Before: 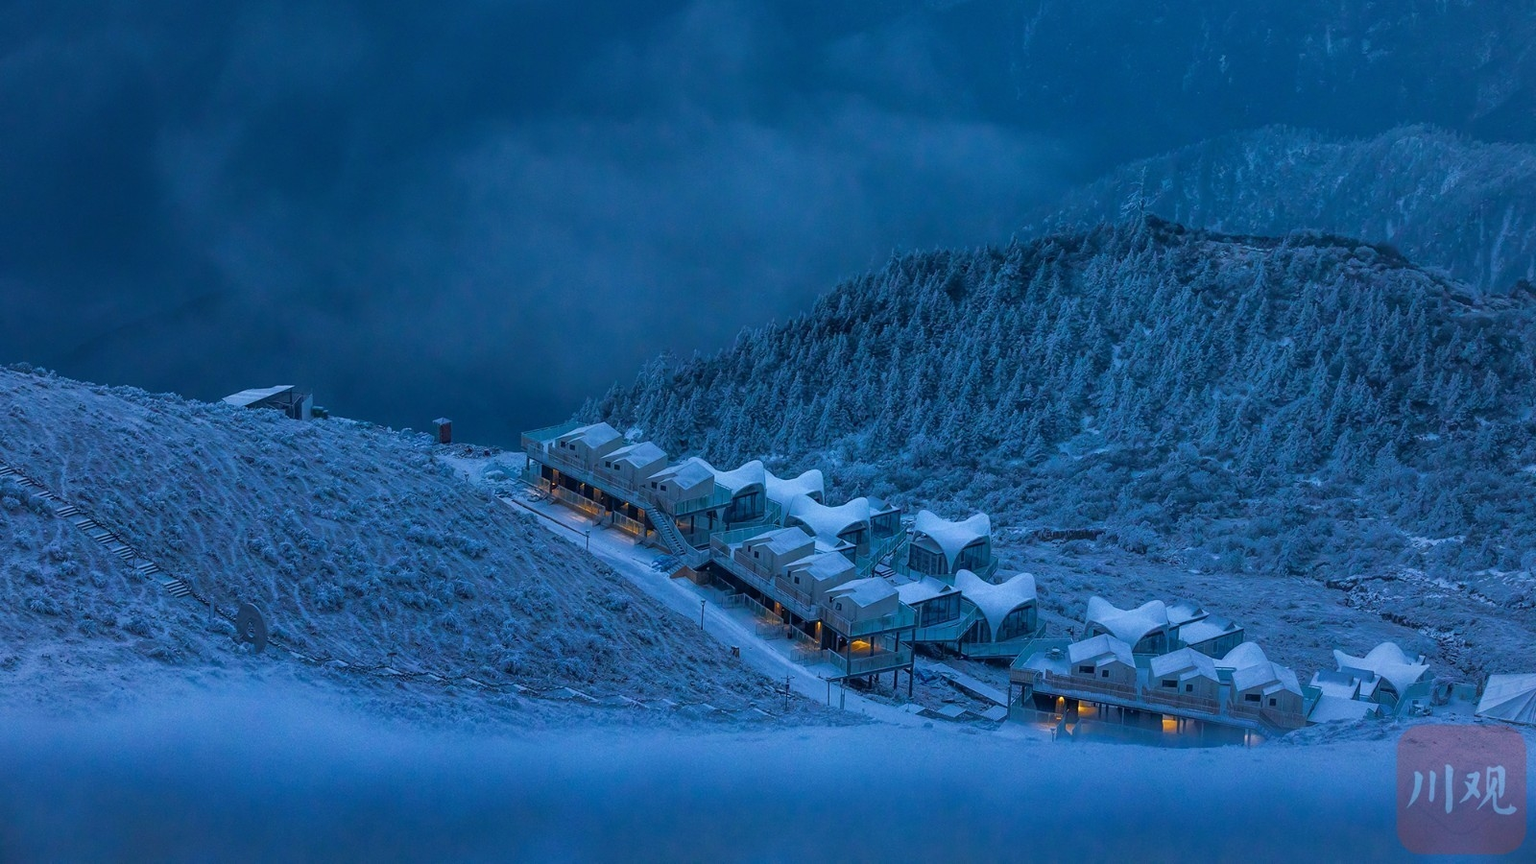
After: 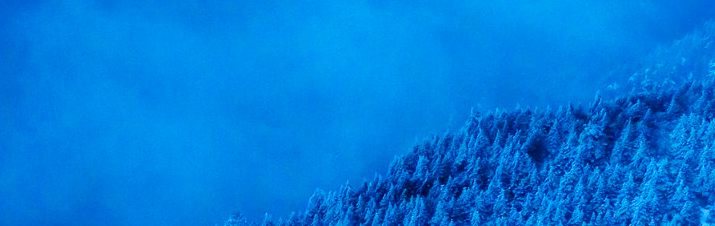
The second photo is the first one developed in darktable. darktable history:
base curve: curves: ch0 [(0, 0.003) (0.001, 0.002) (0.006, 0.004) (0.02, 0.022) (0.048, 0.086) (0.094, 0.234) (0.162, 0.431) (0.258, 0.629) (0.385, 0.8) (0.548, 0.918) (0.751, 0.988) (1, 1)], preserve colors none
color calibration: x 0.38, y 0.39, temperature 4086.04 K
crop: left 28.64%, top 16.832%, right 26.637%, bottom 58.055%
exposure: compensate highlight preservation false
